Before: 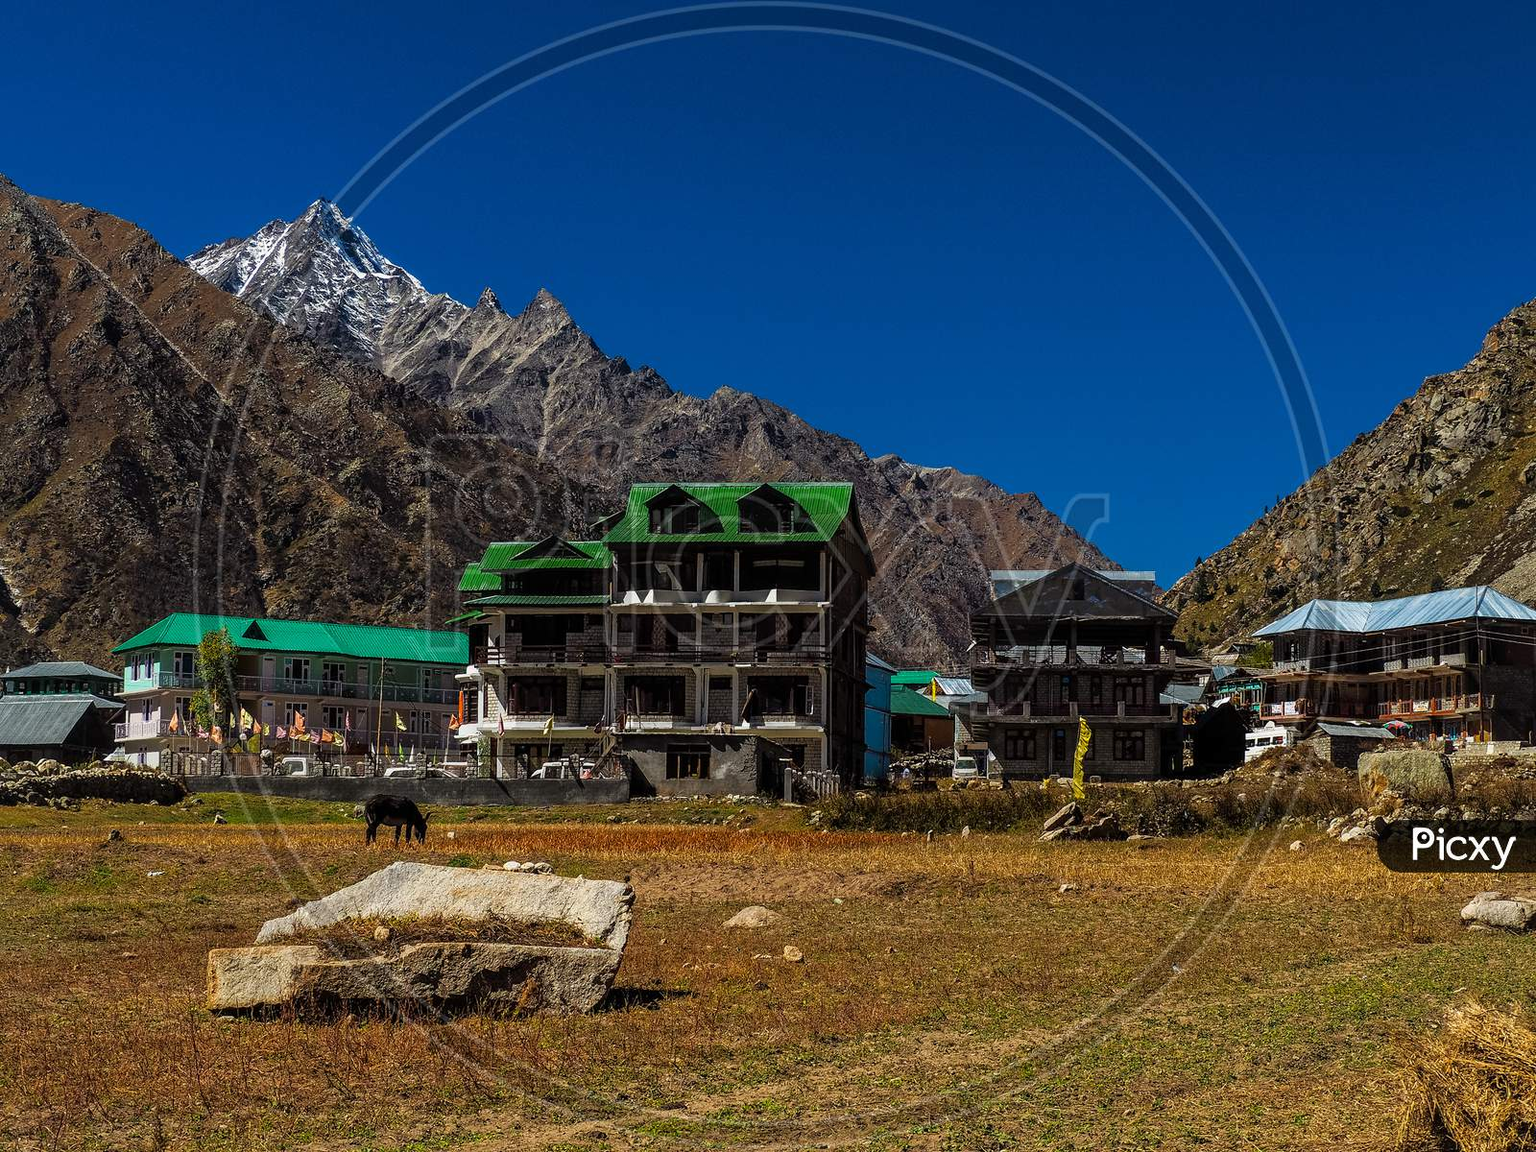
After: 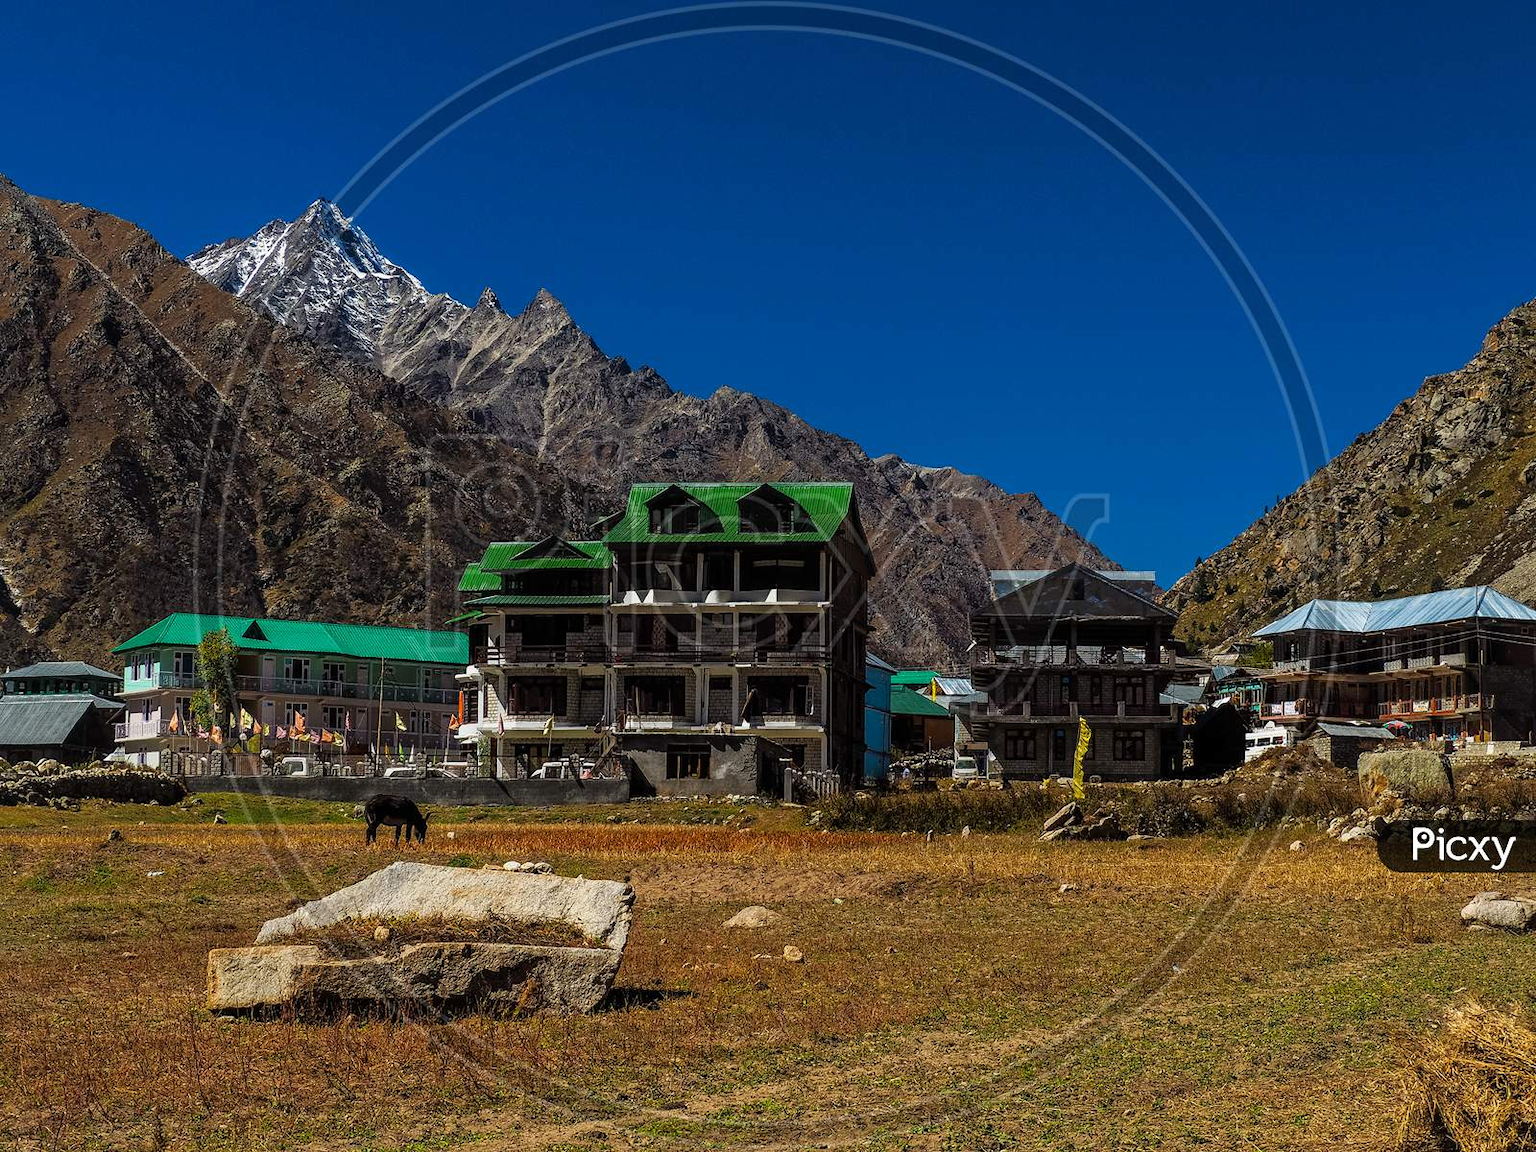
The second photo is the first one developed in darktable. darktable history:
levels: levels [0, 0.499, 1]
